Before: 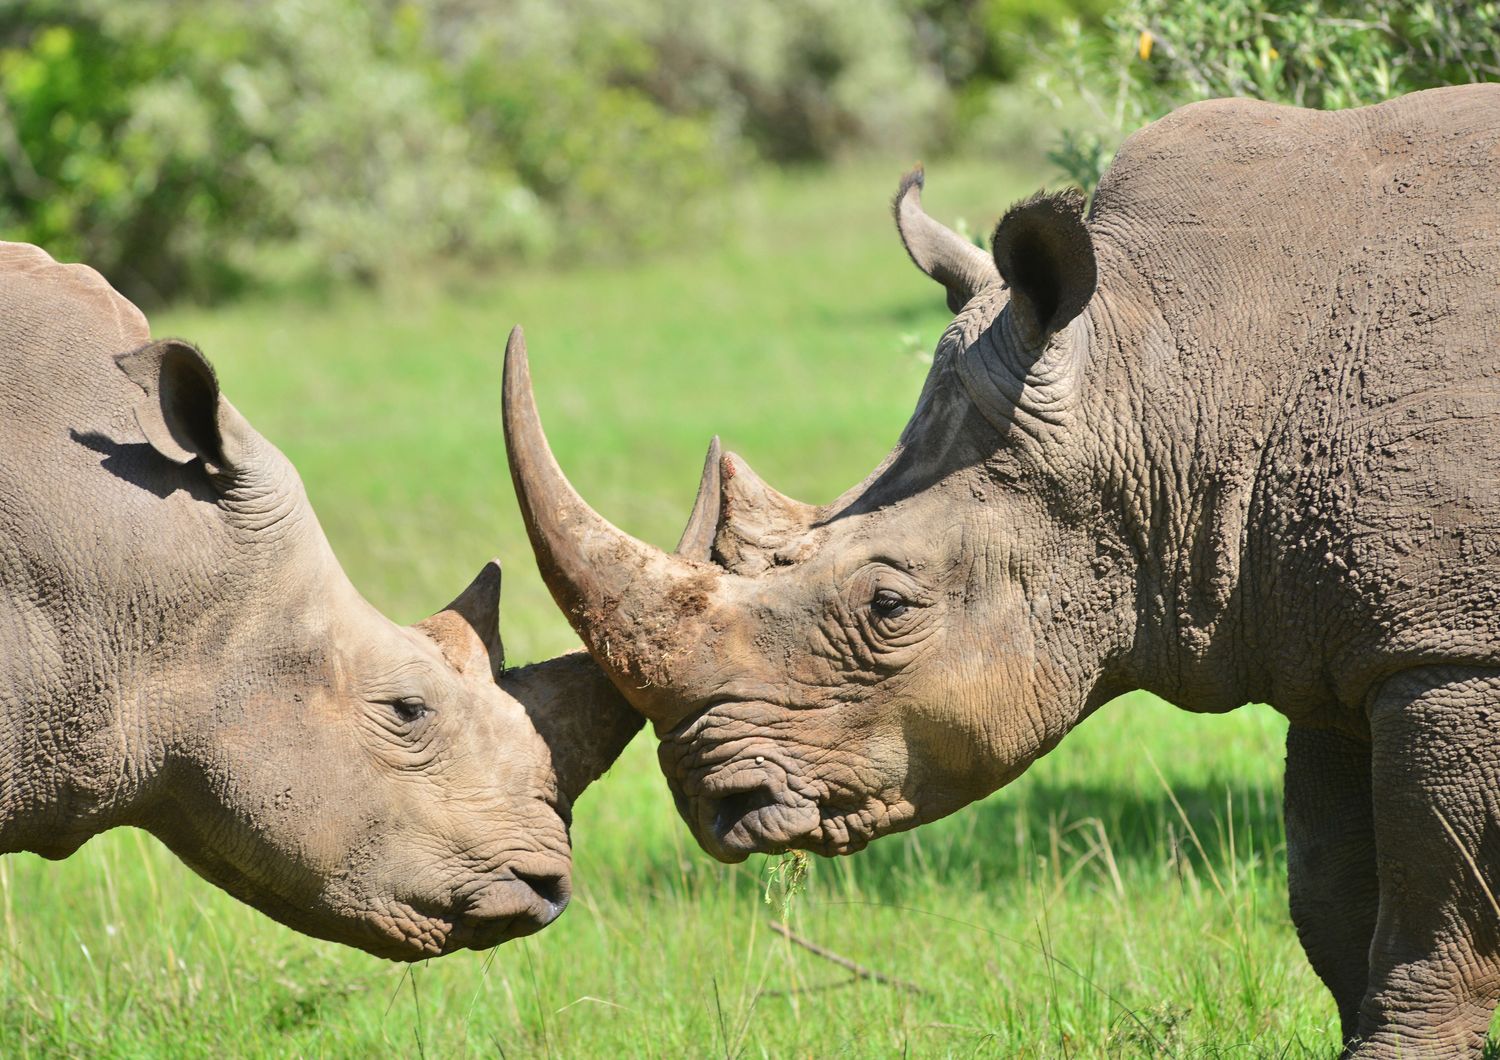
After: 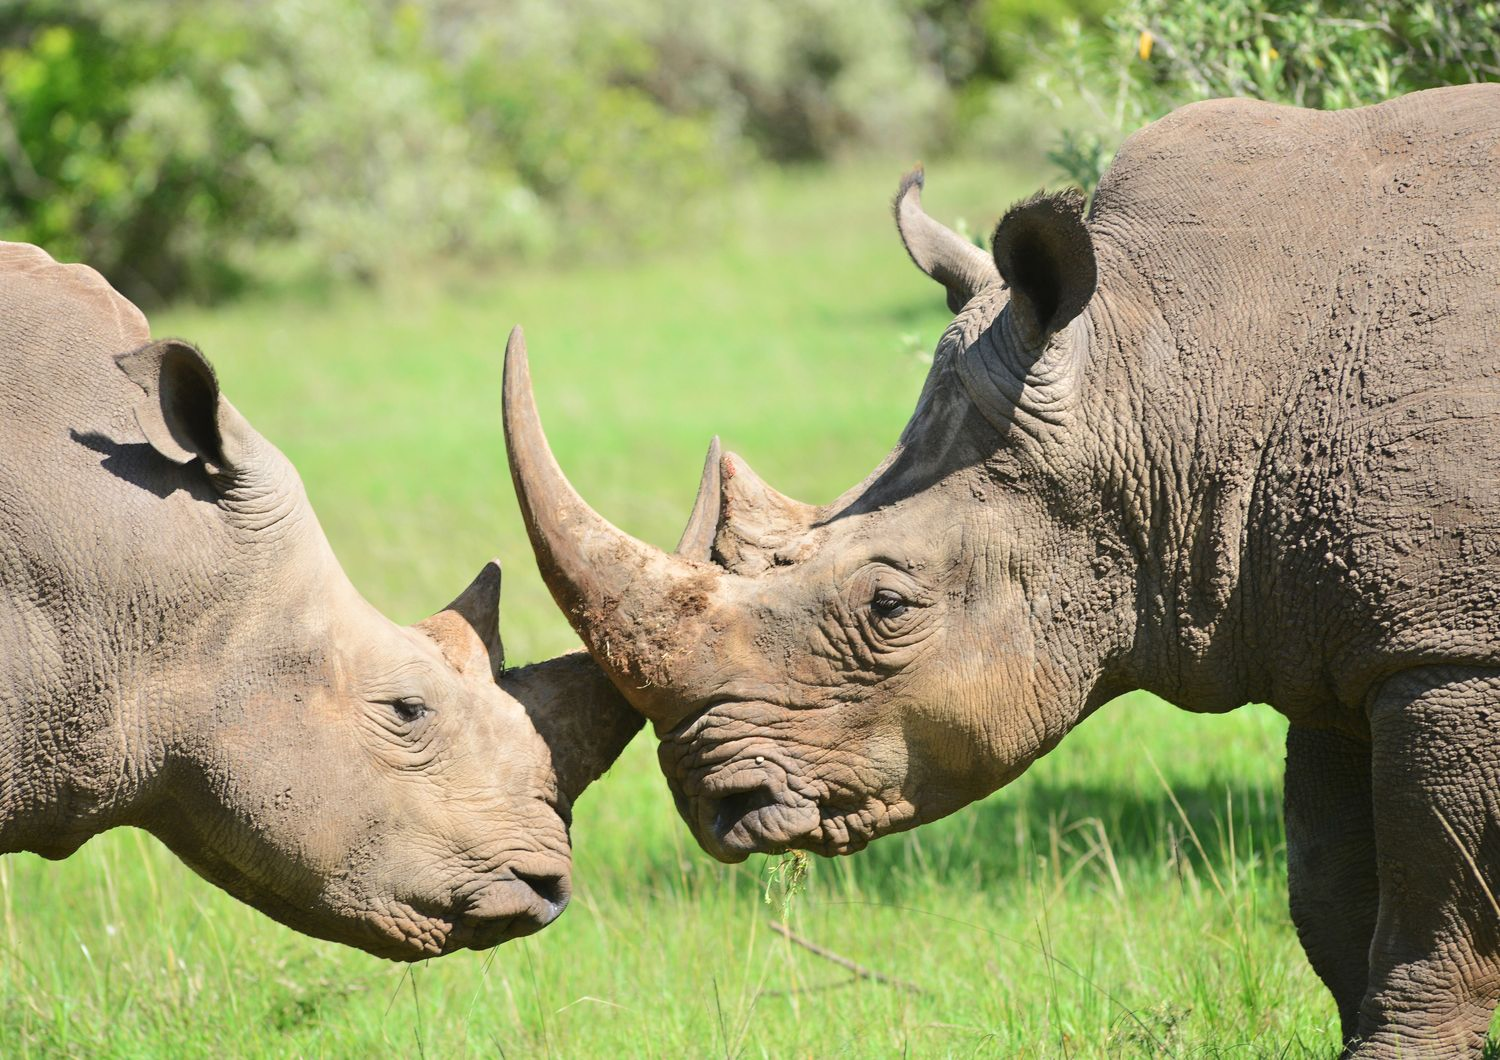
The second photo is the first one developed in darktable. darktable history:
shadows and highlights: shadows -39.28, highlights 64.63, highlights color adjustment 73.51%, soften with gaussian
